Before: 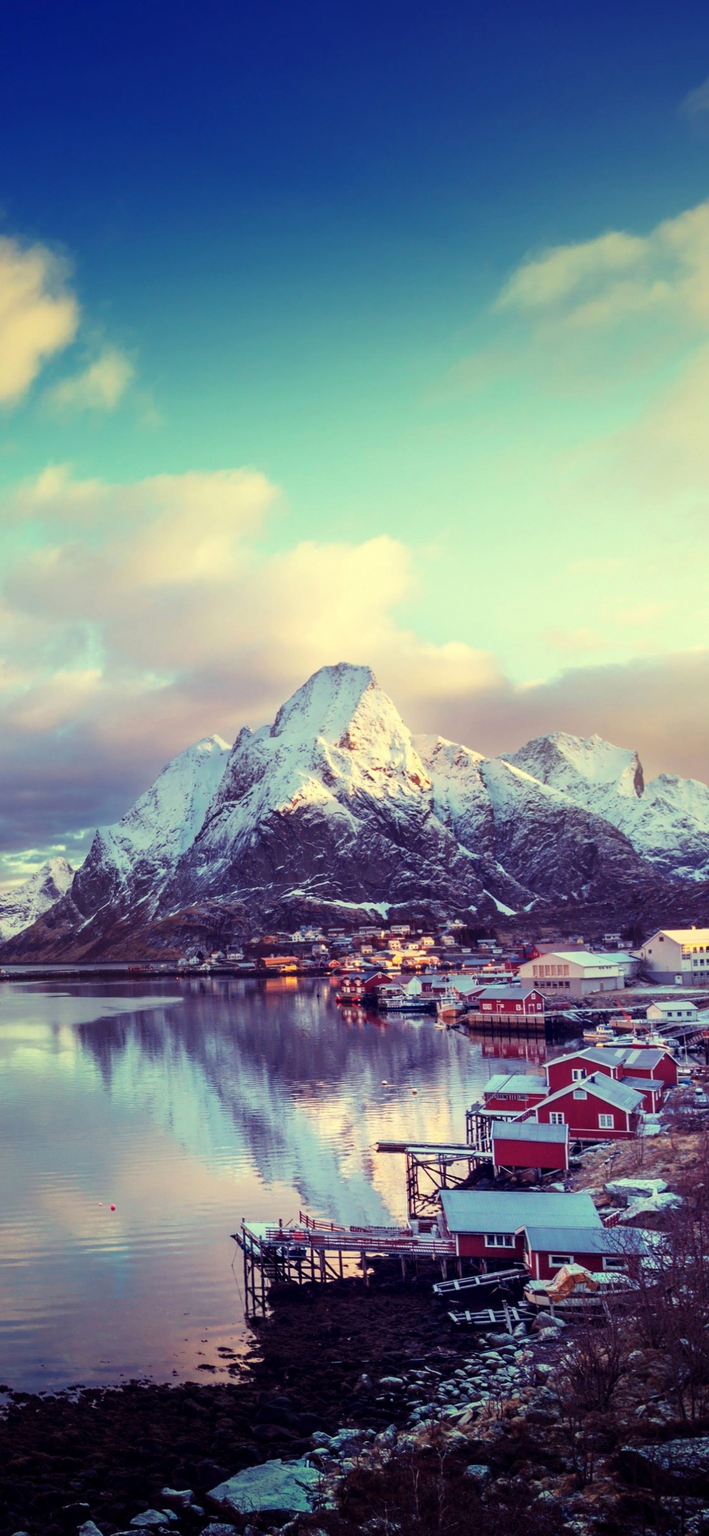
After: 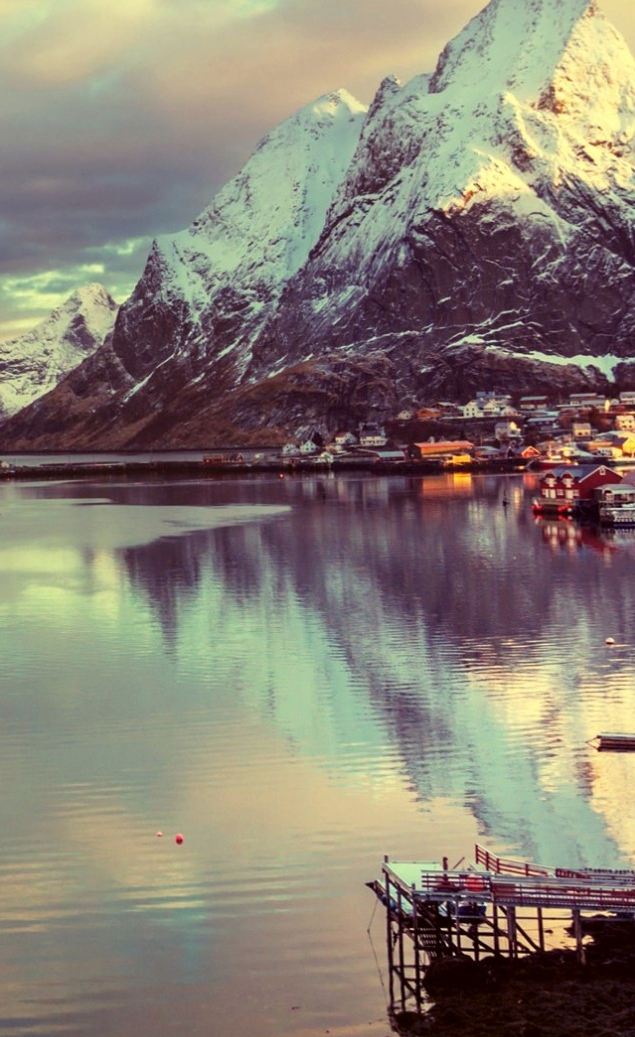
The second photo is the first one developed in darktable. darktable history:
crop: top 44.184%, right 43.541%, bottom 13.208%
color correction: highlights a* -1.75, highlights b* 10.09, shadows a* 0.505, shadows b* 18.73
